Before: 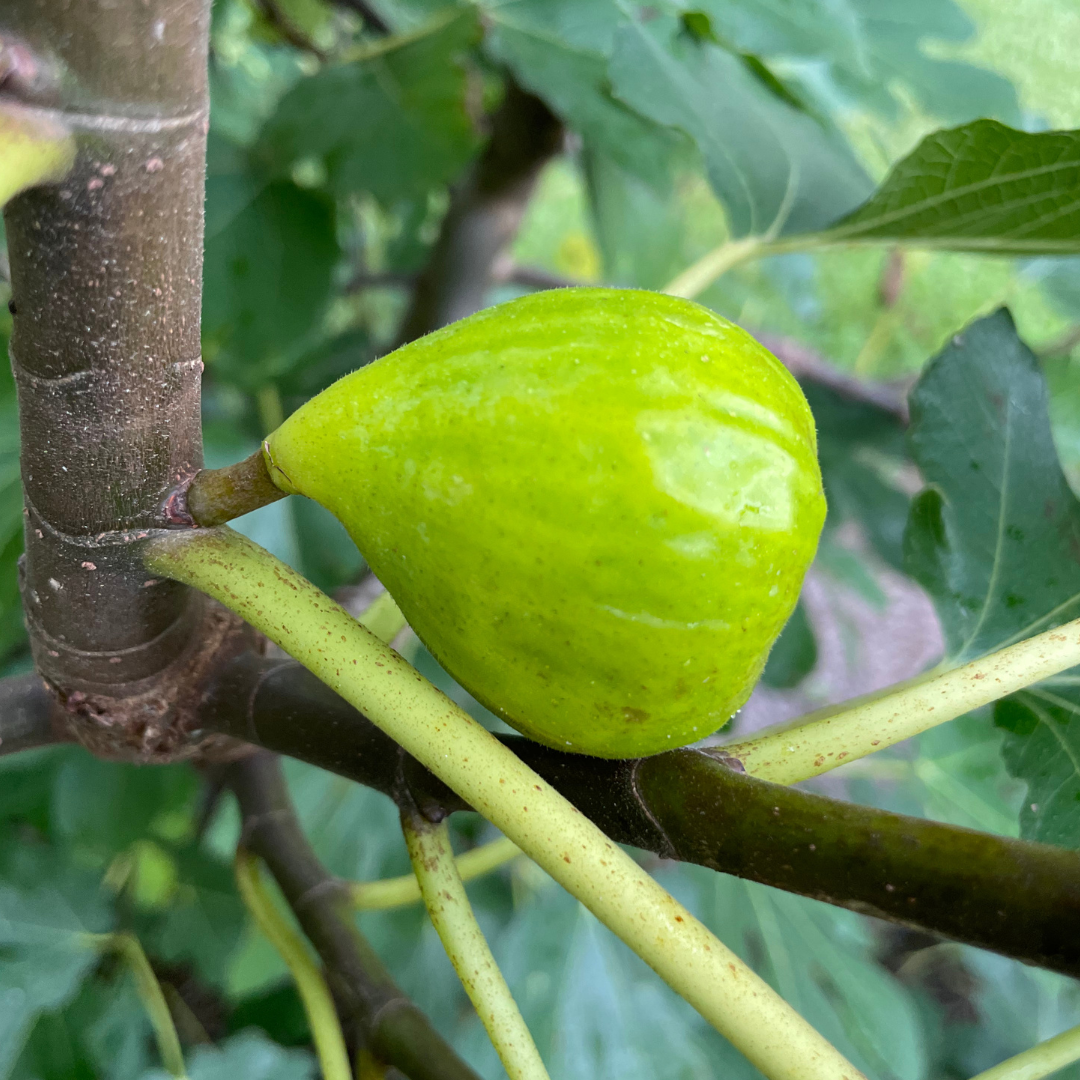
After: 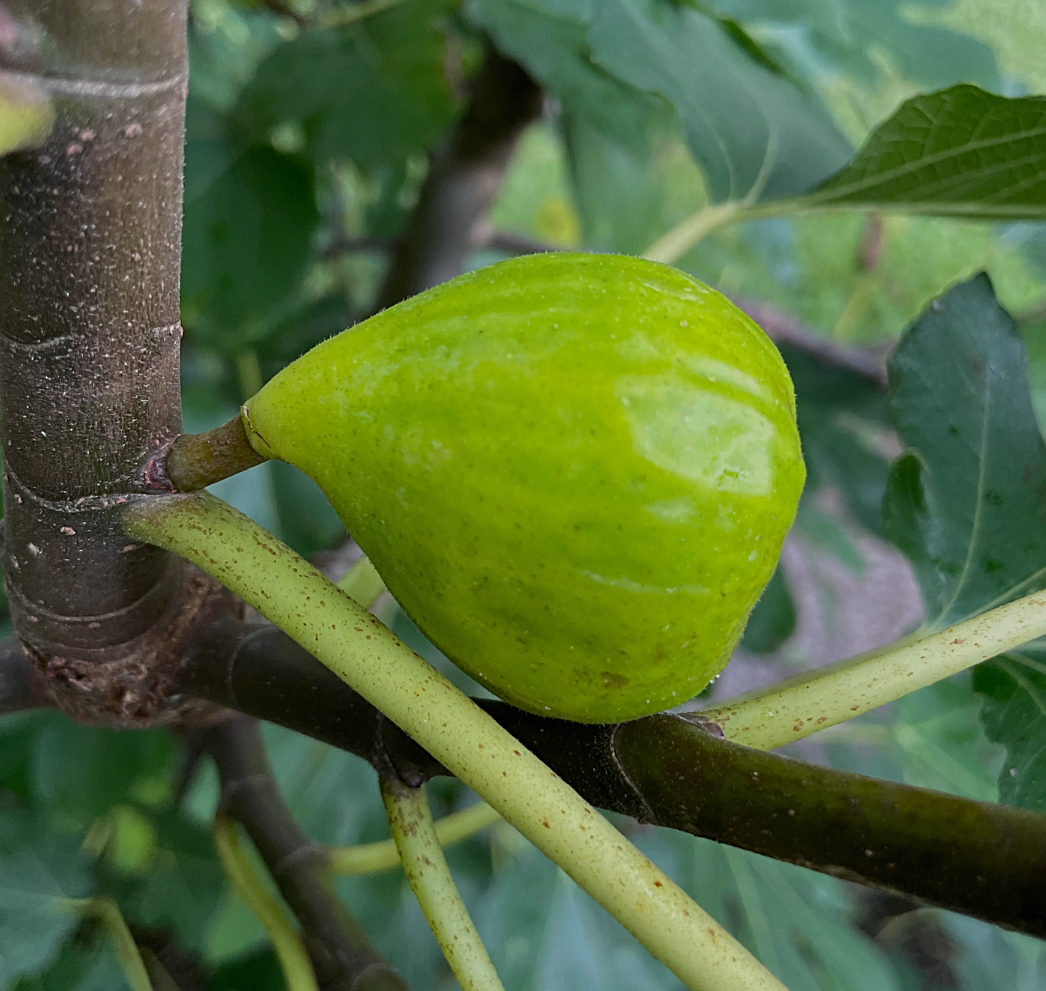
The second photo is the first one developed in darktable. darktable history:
exposure: black level correction 0, exposure -0.721 EV, compensate highlight preservation false
sharpen: on, module defaults
crop: left 1.964%, top 3.251%, right 1.122%, bottom 4.933%
